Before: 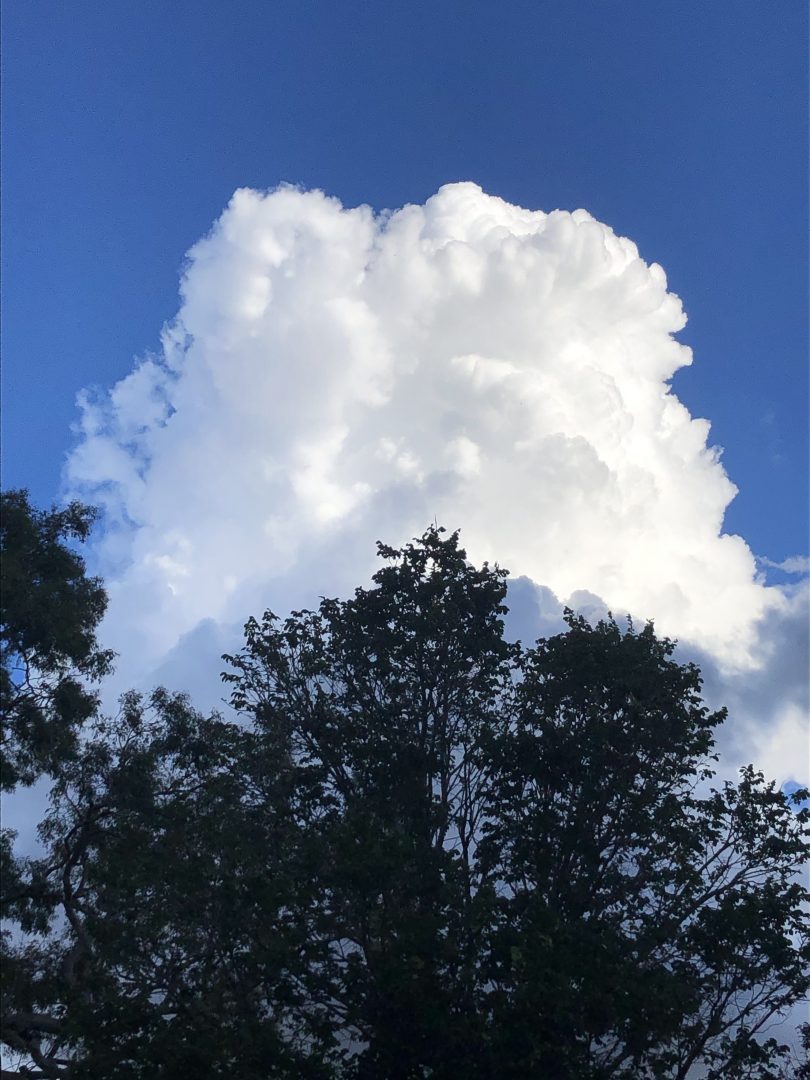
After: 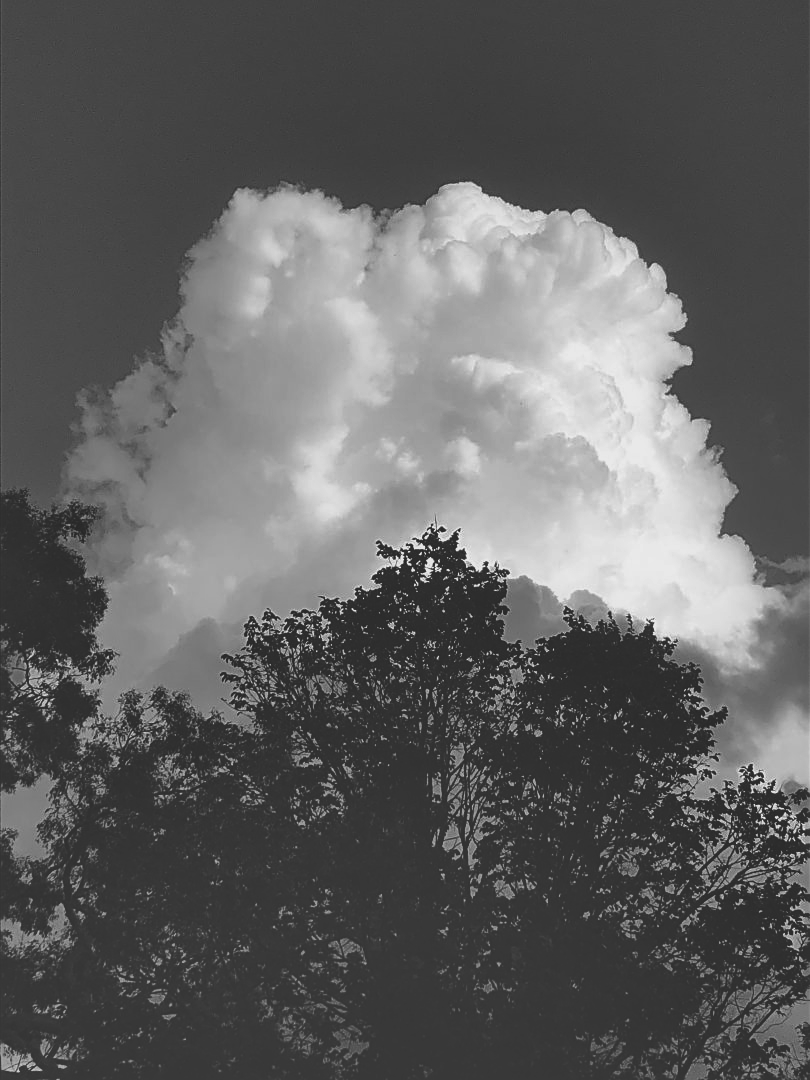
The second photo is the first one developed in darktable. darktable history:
shadows and highlights: low approximation 0.01, soften with gaussian
sharpen: on, module defaults
rgb curve: curves: ch0 [(0, 0.186) (0.314, 0.284) (0.775, 0.708) (1, 1)], compensate middle gray true, preserve colors none
monochrome: a 26.22, b 42.67, size 0.8
color zones: curves: ch1 [(0.077, 0.436) (0.25, 0.5) (0.75, 0.5)]
